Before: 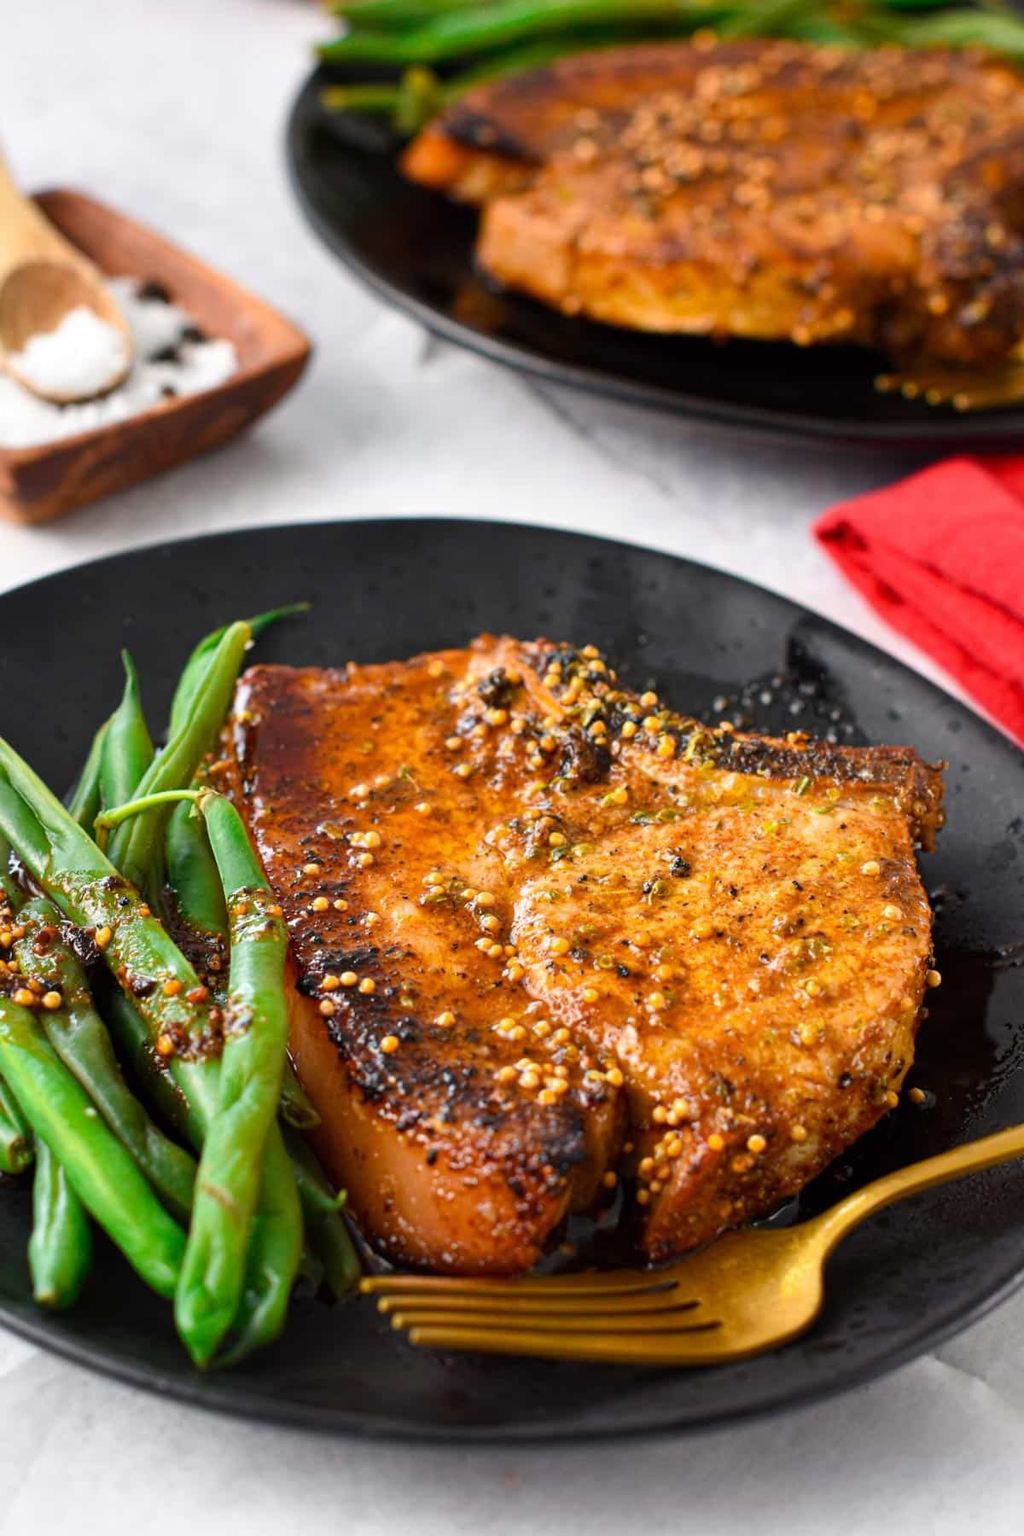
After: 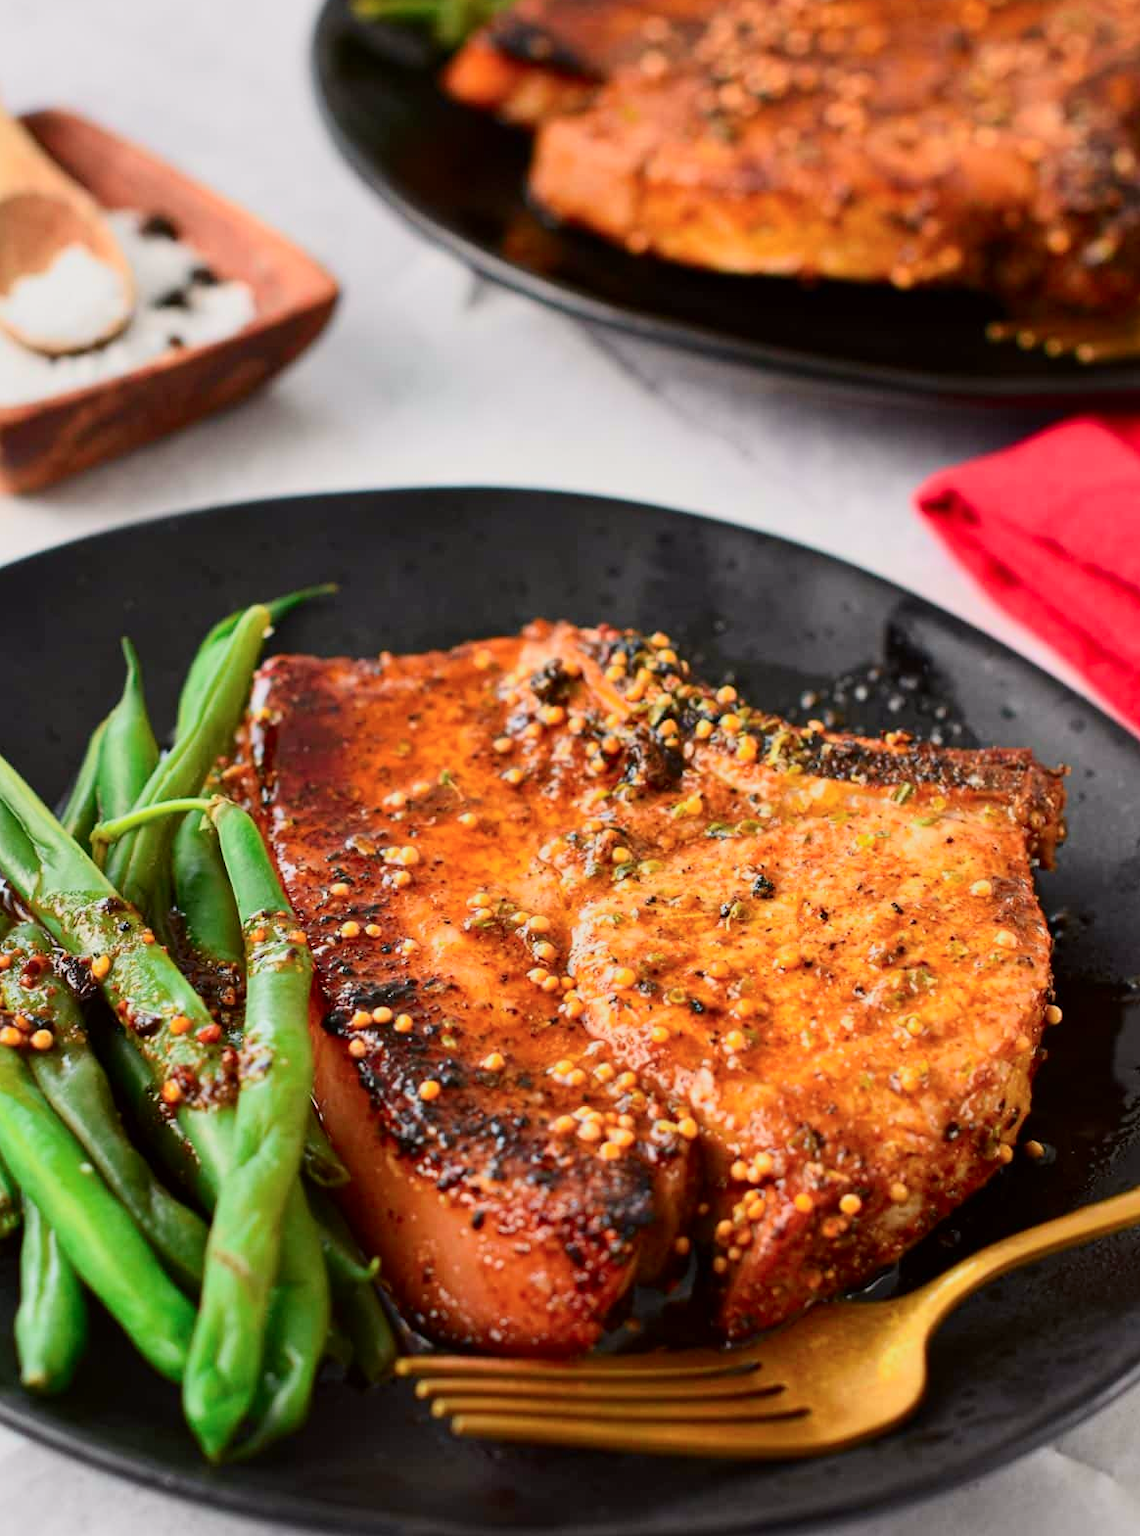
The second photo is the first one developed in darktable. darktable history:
crop: left 1.507%, top 6.147%, right 1.379%, bottom 6.637%
tone curve: curves: ch0 [(0, 0) (0.091, 0.074) (0.184, 0.168) (0.491, 0.519) (0.748, 0.765) (1, 0.919)]; ch1 [(0, 0) (0.179, 0.173) (0.322, 0.32) (0.424, 0.424) (0.502, 0.504) (0.56, 0.578) (0.631, 0.667) (0.777, 0.806) (1, 1)]; ch2 [(0, 0) (0.434, 0.447) (0.483, 0.487) (0.547, 0.564) (0.676, 0.673) (1, 1)], color space Lab, independent channels, preserve colors none
